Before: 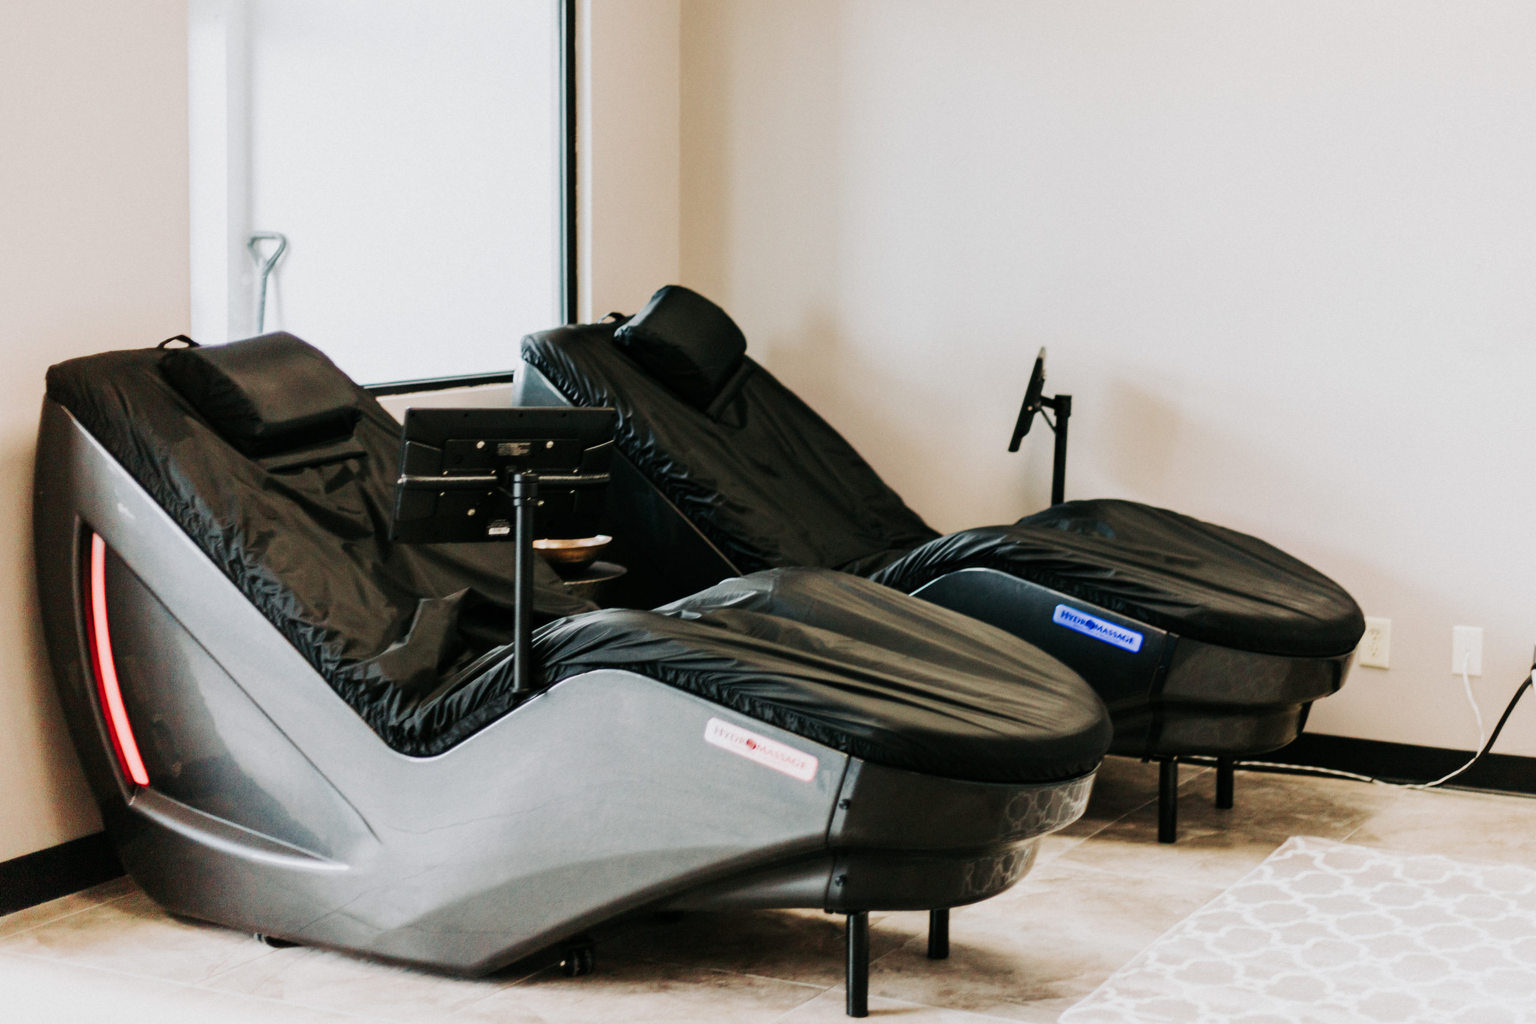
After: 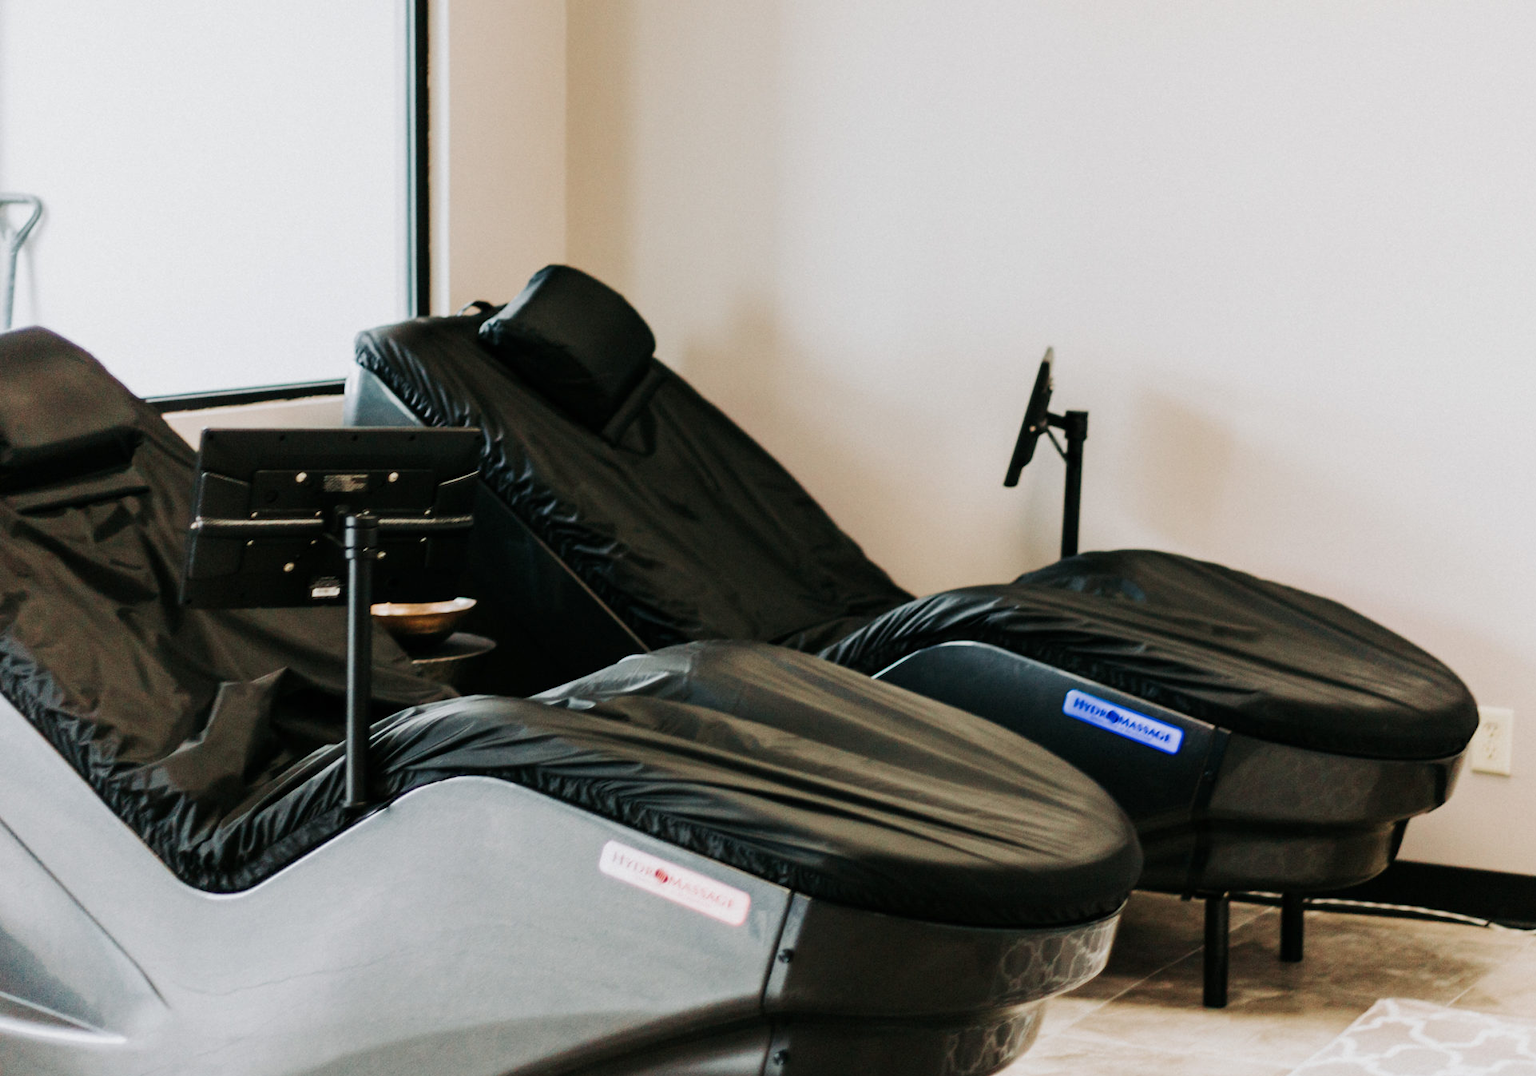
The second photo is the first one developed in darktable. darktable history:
crop: left 16.582%, top 8.449%, right 8.29%, bottom 12.554%
